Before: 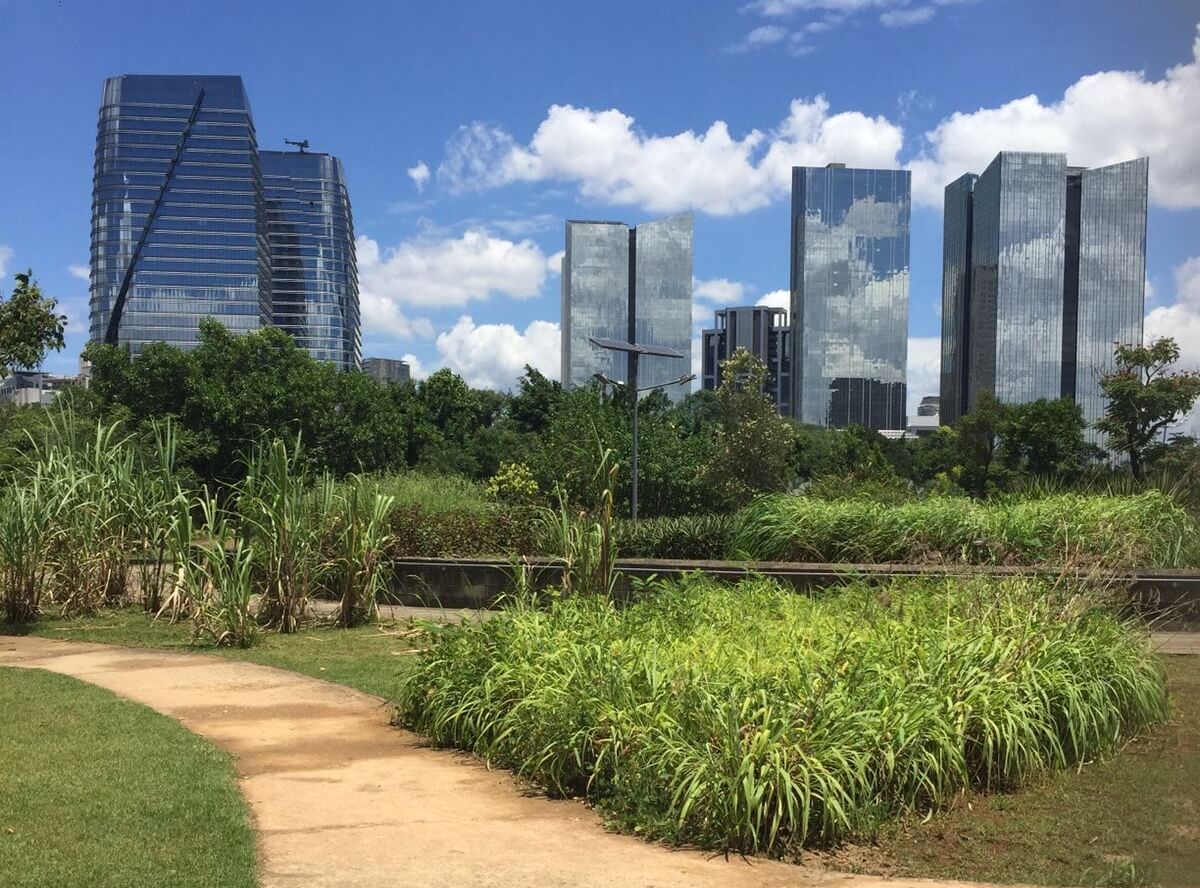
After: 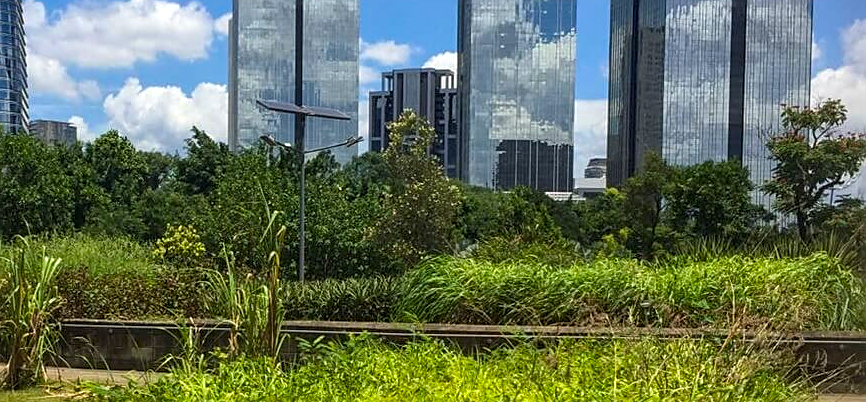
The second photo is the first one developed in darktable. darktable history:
local contrast: on, module defaults
sharpen: on, module defaults
color balance rgb: linear chroma grading › global chroma 15.214%, perceptual saturation grading › global saturation 10.155%, global vibrance 20%
crop and rotate: left 27.802%, top 26.854%, bottom 27.783%
